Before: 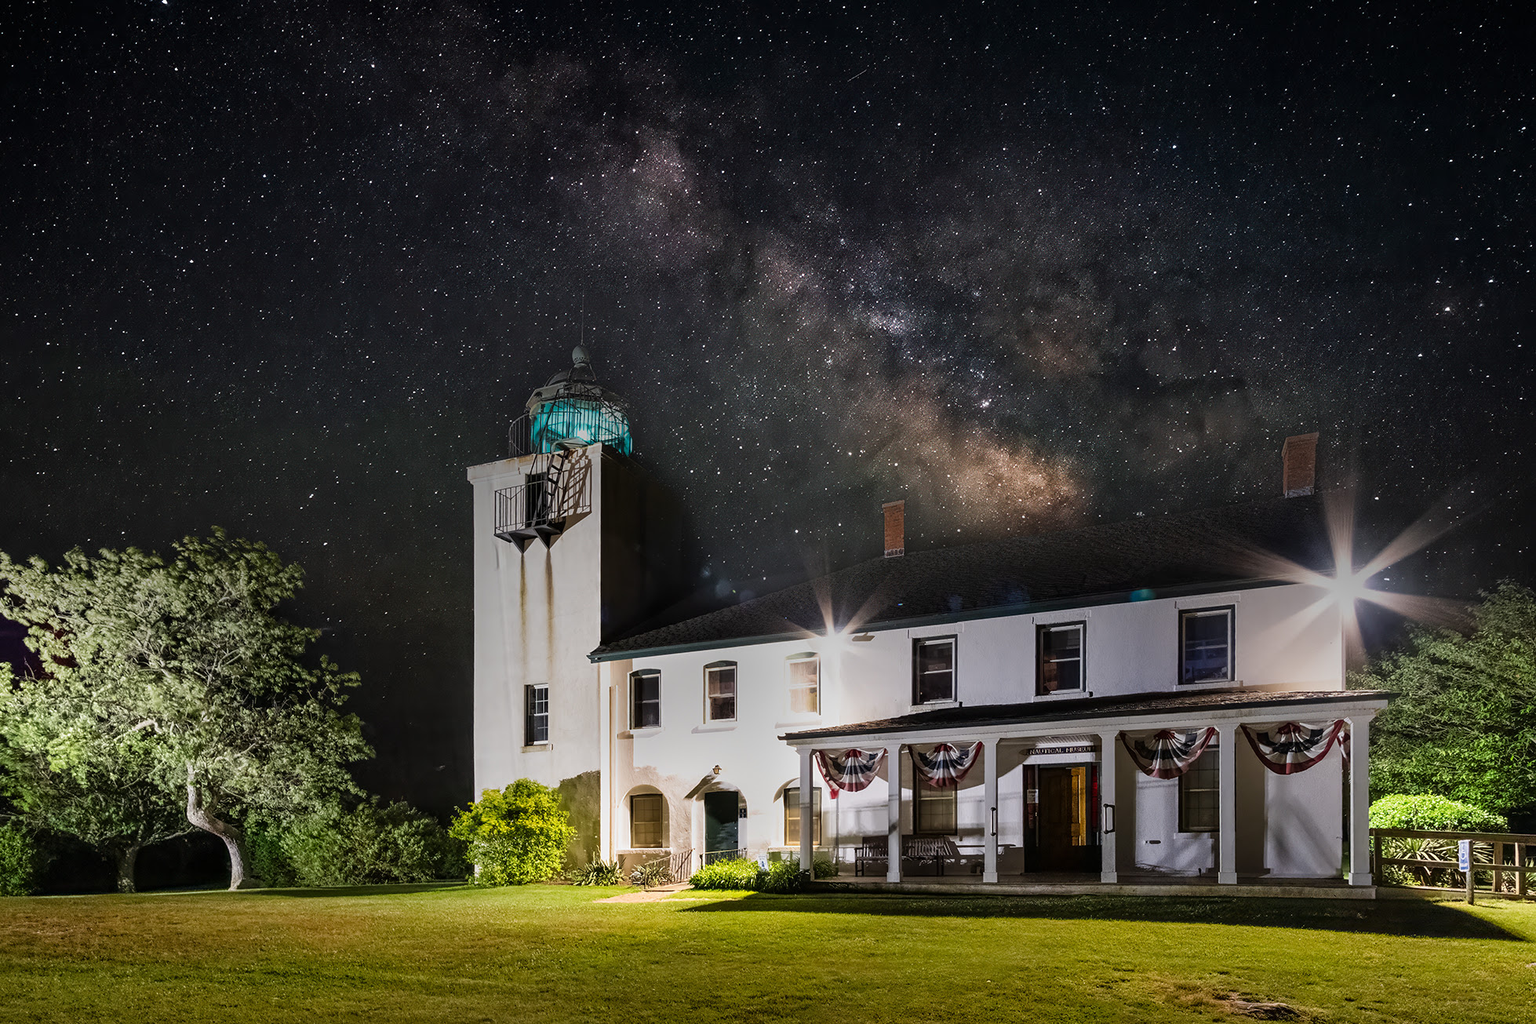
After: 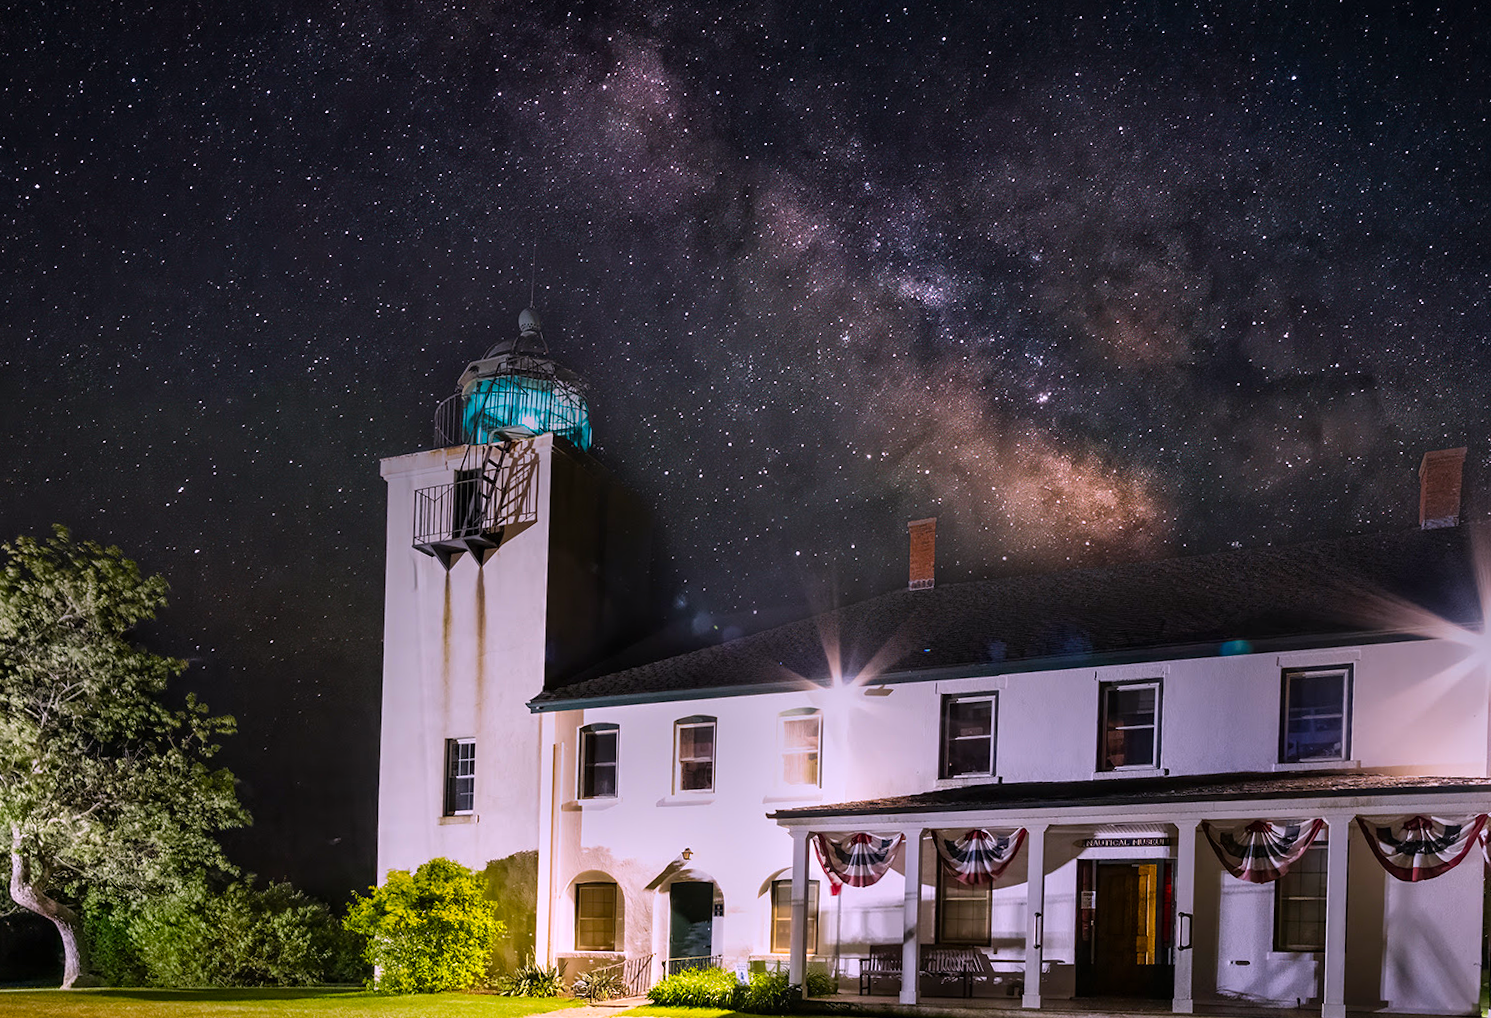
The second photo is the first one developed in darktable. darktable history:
white balance: red 1.066, blue 1.119
rotate and perspective: rotation 1.72°, automatic cropping off
color balance rgb: perceptual saturation grading › global saturation 20%, global vibrance 20%
crop and rotate: left 11.831%, top 11.346%, right 13.429%, bottom 13.899%
